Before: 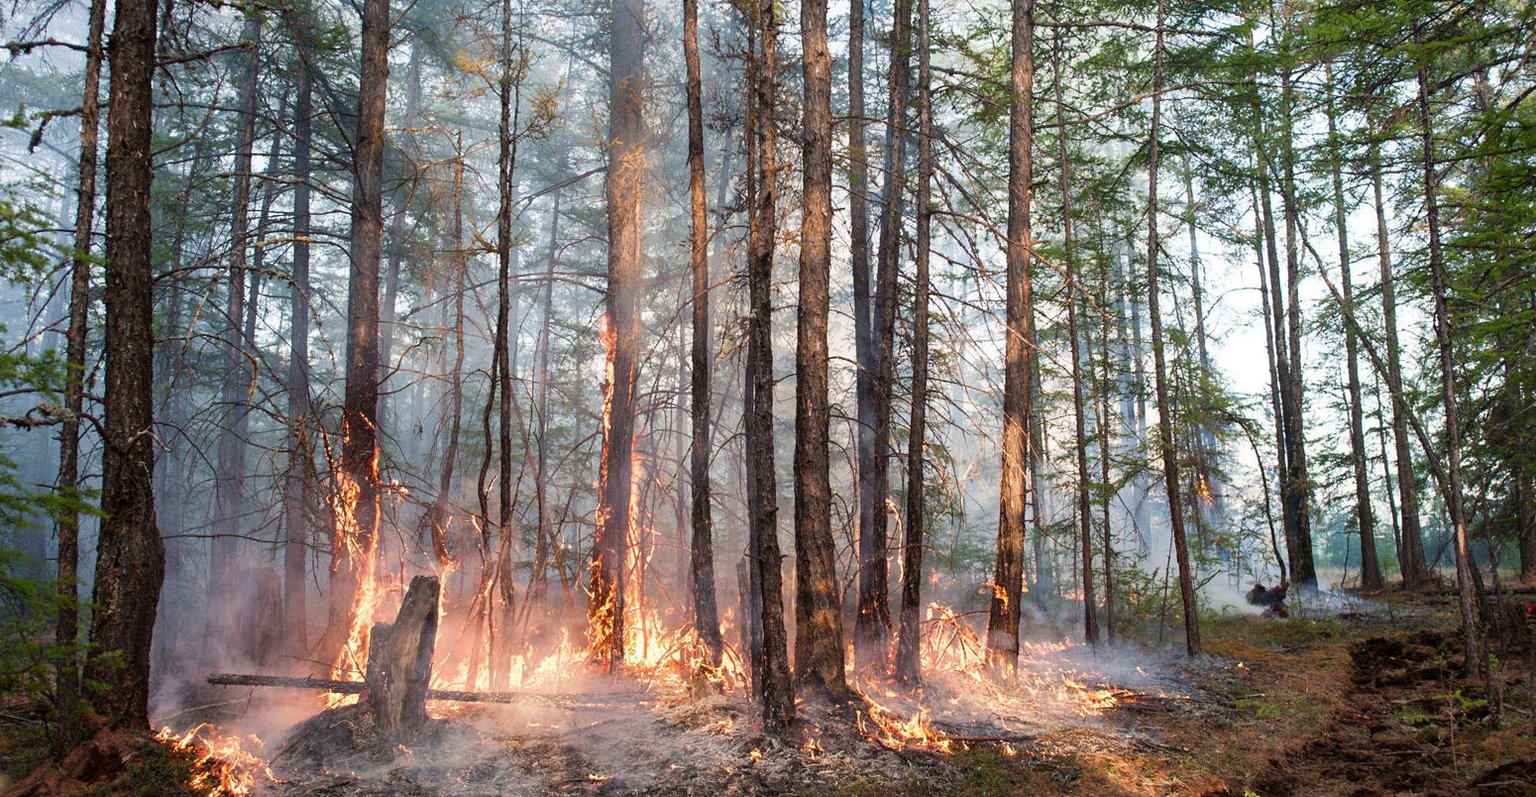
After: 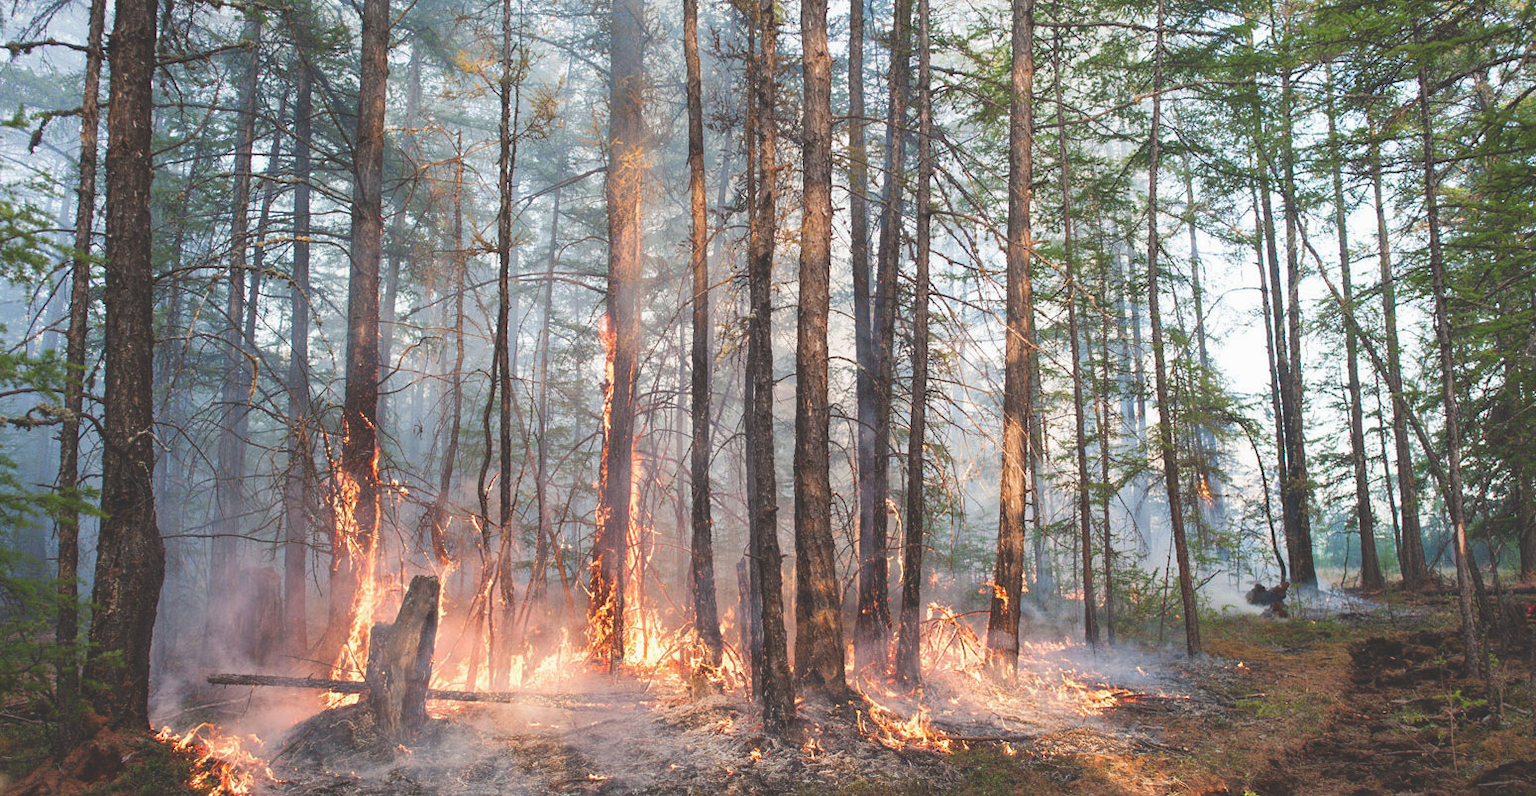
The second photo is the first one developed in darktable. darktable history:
exposure: black level correction -0.023, exposure -0.039 EV, compensate highlight preservation false
levels: levels [0, 0.478, 1]
